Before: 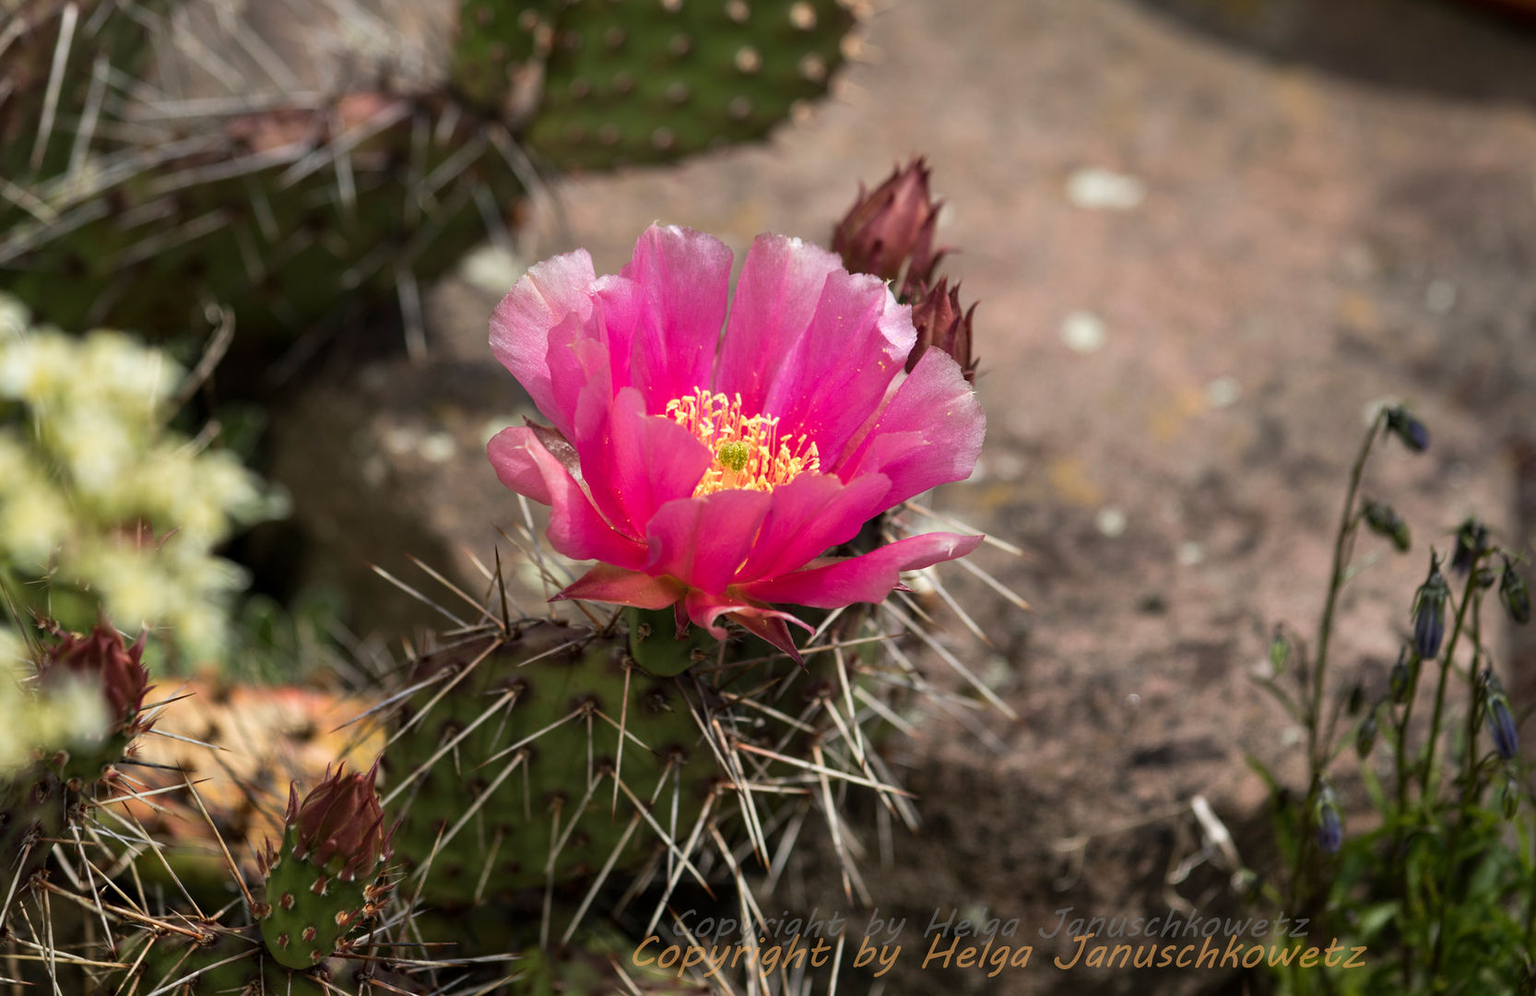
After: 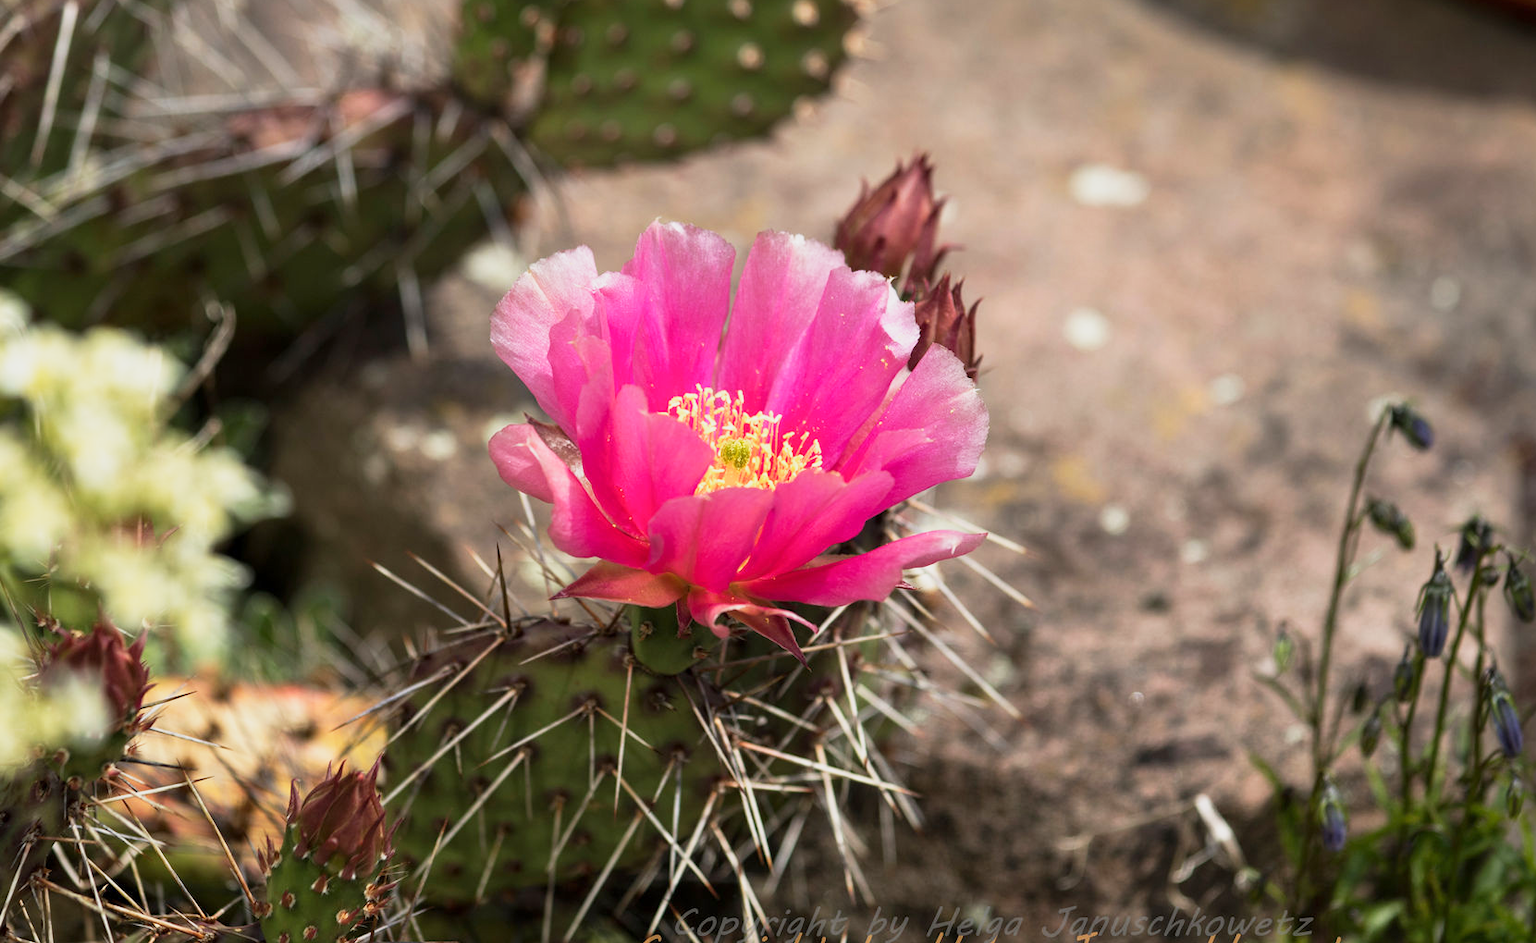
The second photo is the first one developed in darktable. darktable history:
crop: top 0.448%, right 0.264%, bottom 5.045%
base curve: curves: ch0 [(0, 0) (0.088, 0.125) (0.176, 0.251) (0.354, 0.501) (0.613, 0.749) (1, 0.877)], preserve colors none
